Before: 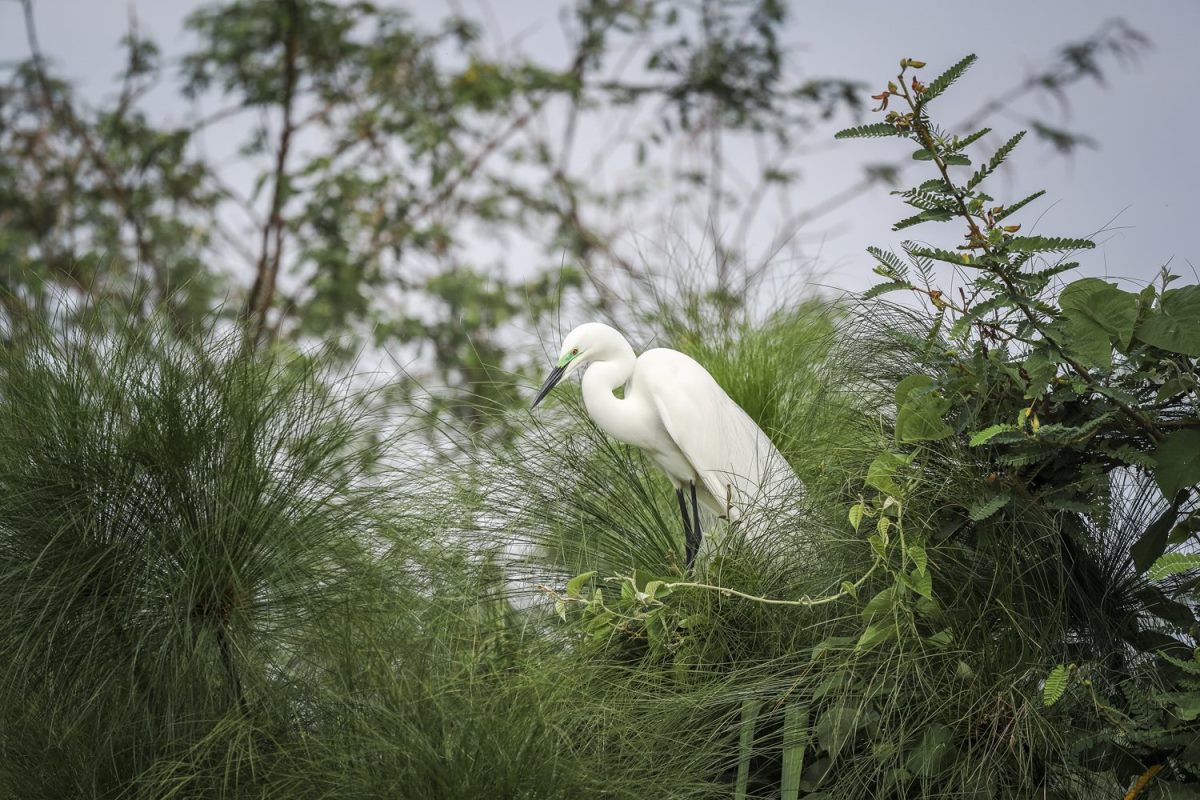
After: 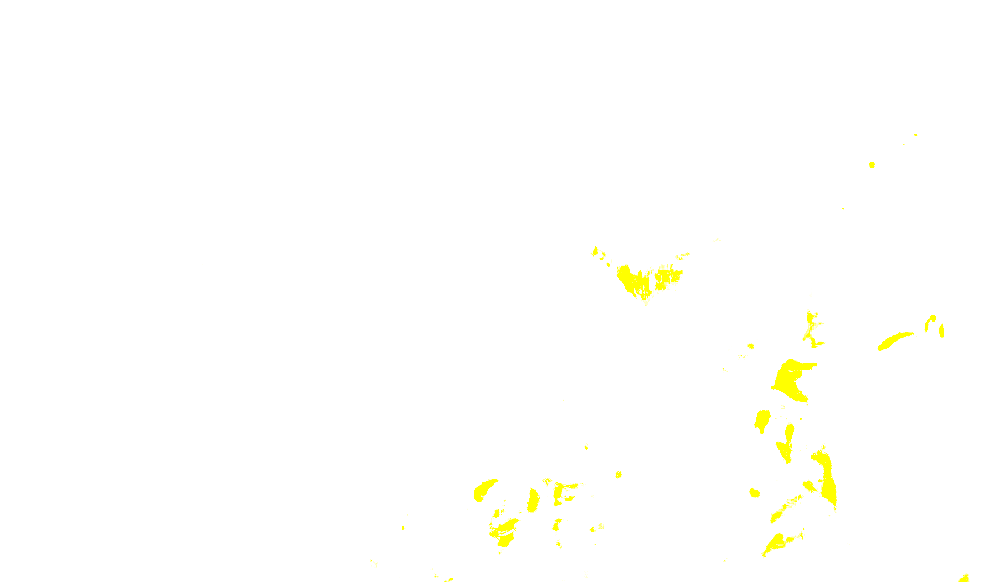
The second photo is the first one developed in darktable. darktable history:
vignetting: fall-off start 99.75%, fall-off radius 71.65%, width/height ratio 1.172
color balance rgb: global offset › luminance 0.37%, global offset › chroma 0.218%, global offset › hue 254.47°, linear chroma grading › global chroma 39.784%, perceptual saturation grading › global saturation 20%, perceptual saturation grading › highlights -25.639%, perceptual saturation grading › shadows 25.489%, global vibrance 20%
local contrast: highlights 3%, shadows 3%, detail 133%
crop: left 7.862%, top 11.756%, right 9.987%, bottom 15.411%
exposure: exposure 7.956 EV, compensate exposure bias true, compensate highlight preservation false
